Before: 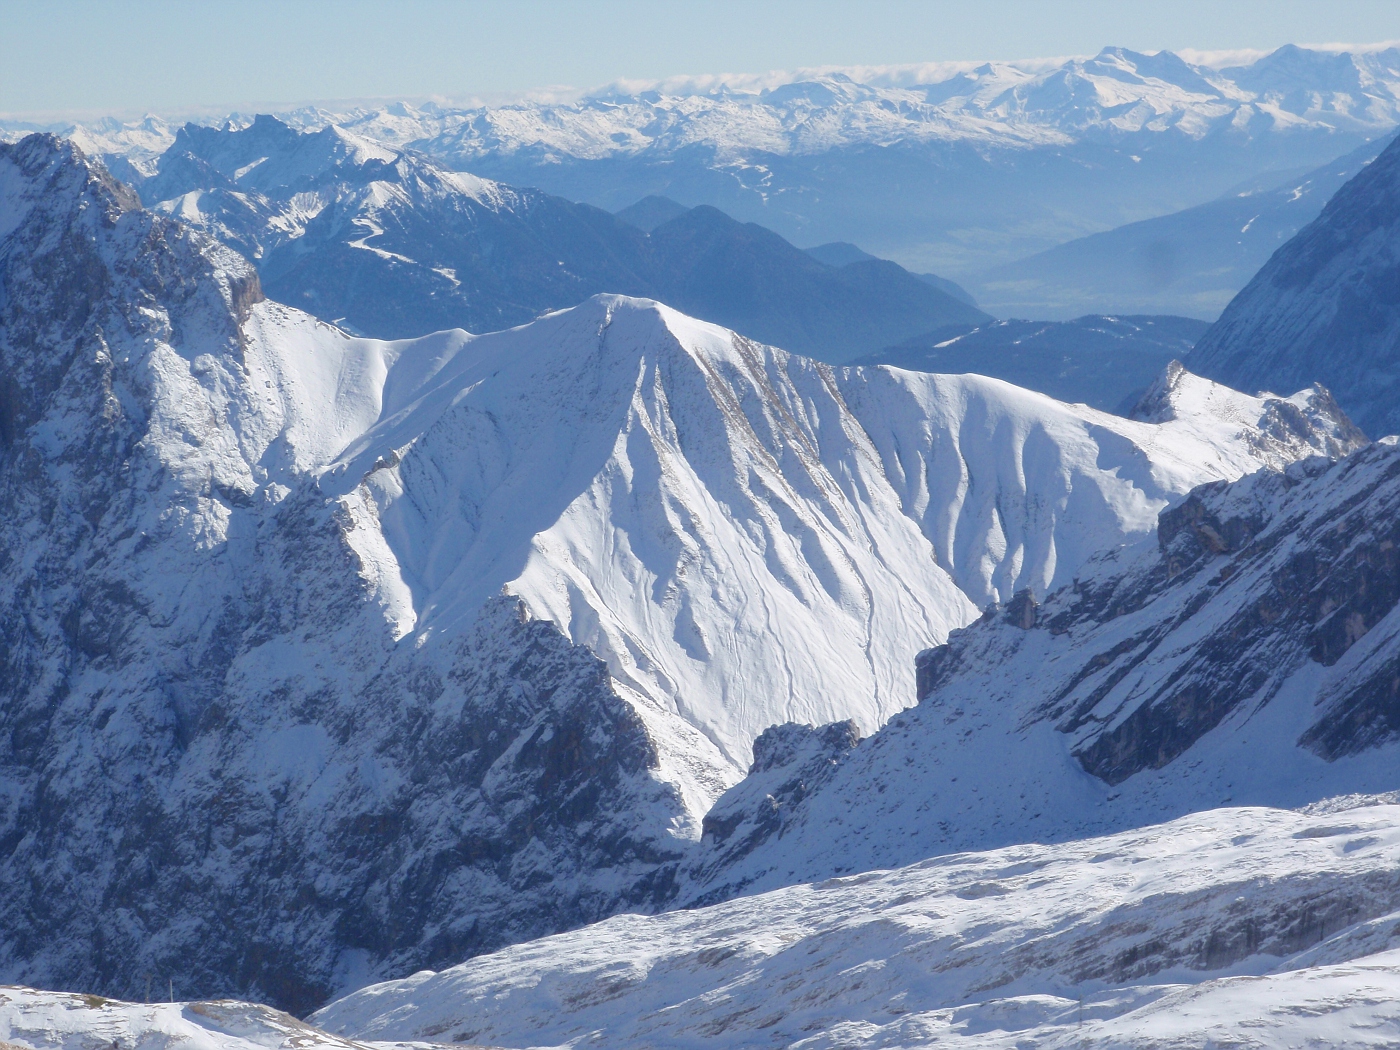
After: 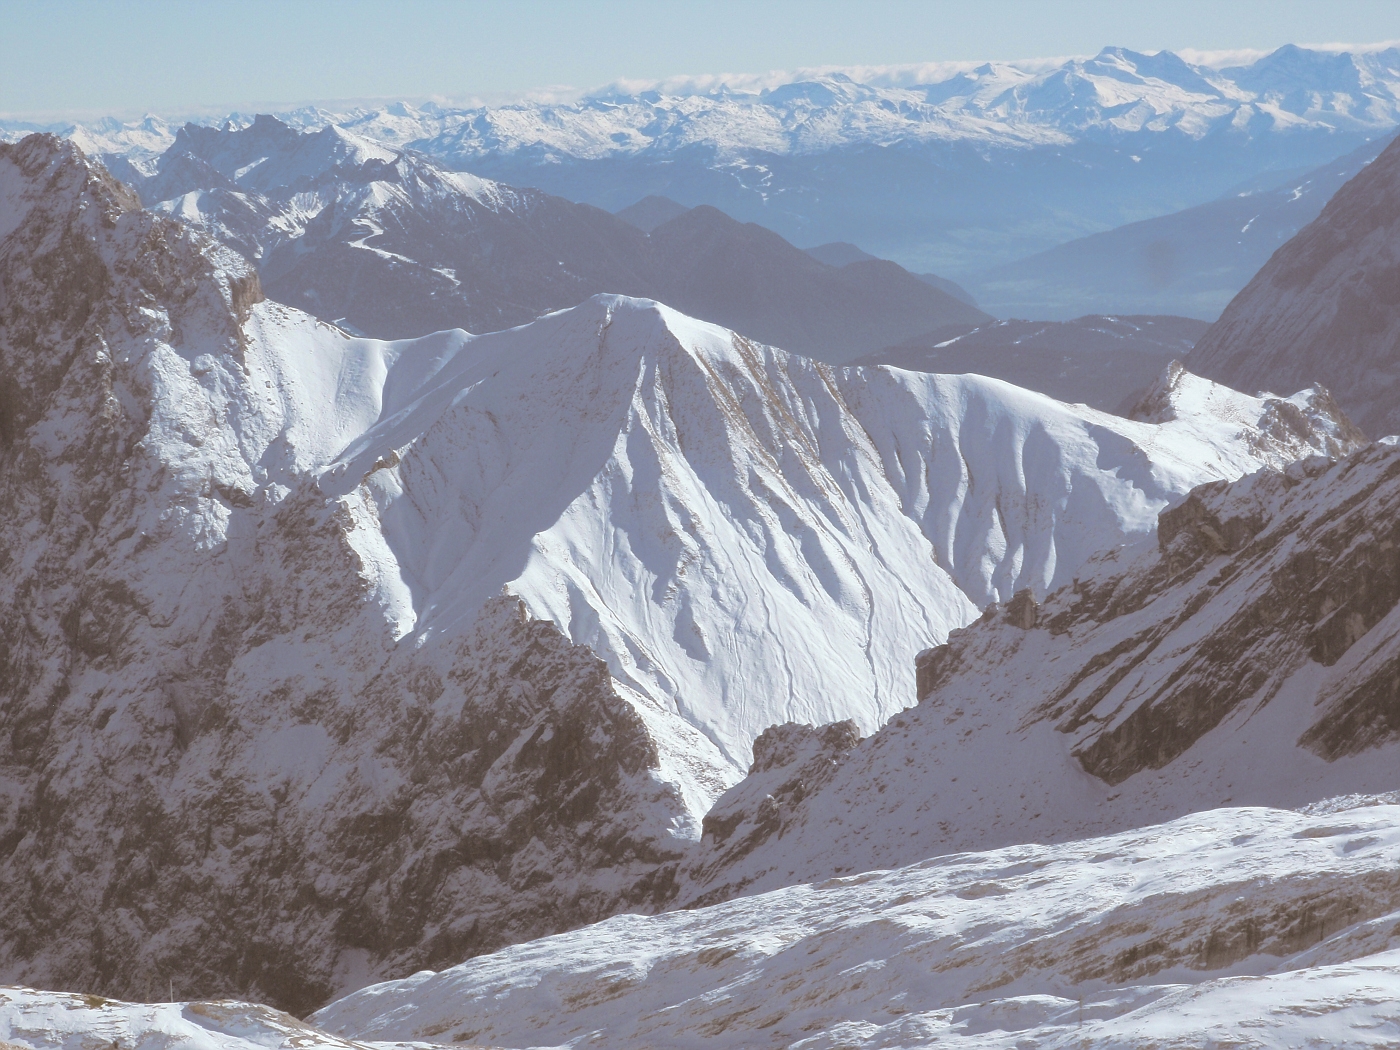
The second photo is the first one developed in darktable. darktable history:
contrast brightness saturation: saturation -0.05
split-toning: shadows › hue 37.98°, highlights › hue 185.58°, balance -55.261
